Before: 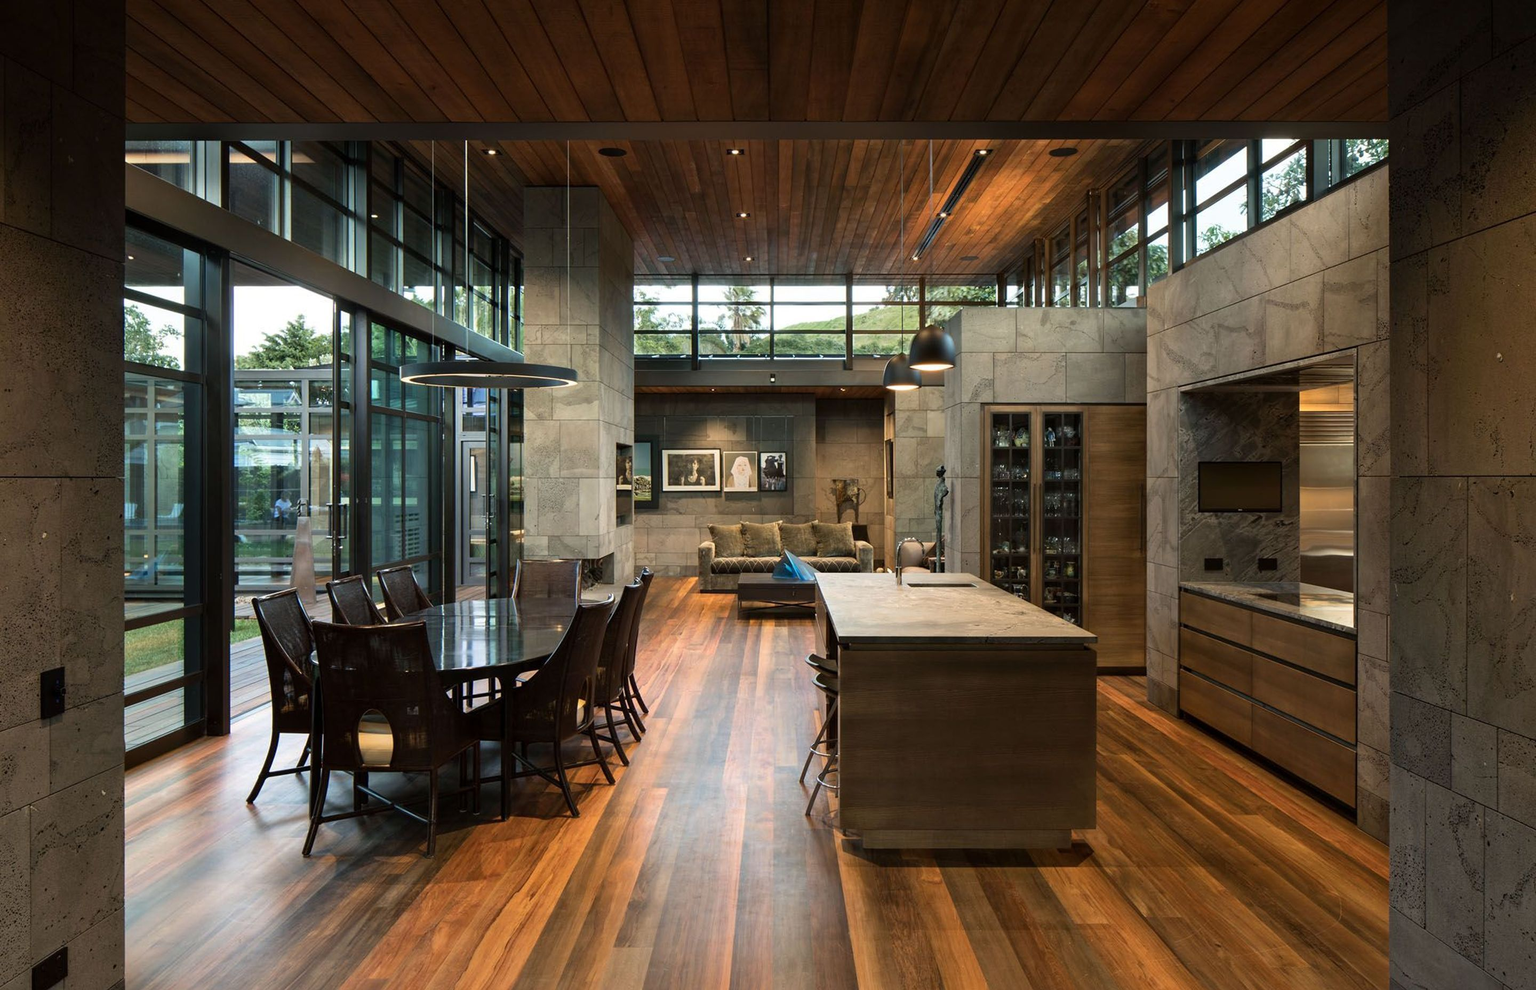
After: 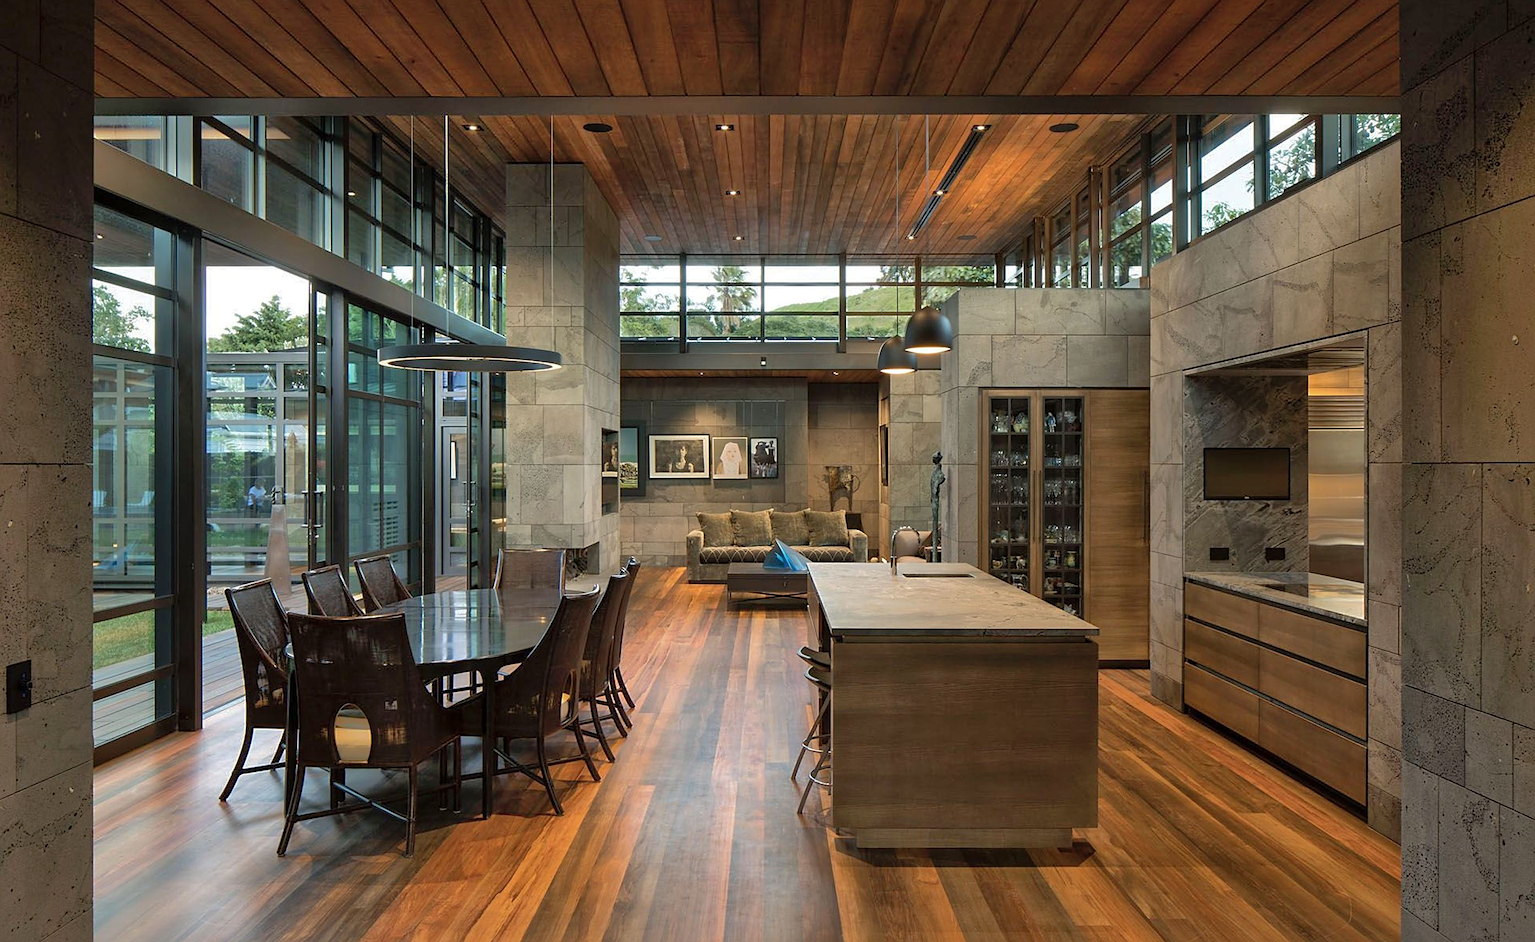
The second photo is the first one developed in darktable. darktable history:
sharpen: on, module defaults
tone equalizer: edges refinement/feathering 500, mask exposure compensation -1.57 EV, preserve details no
shadows and highlights: shadows 59.47, highlights -59.78
crop: left 2.285%, top 2.911%, right 1.011%, bottom 4.968%
